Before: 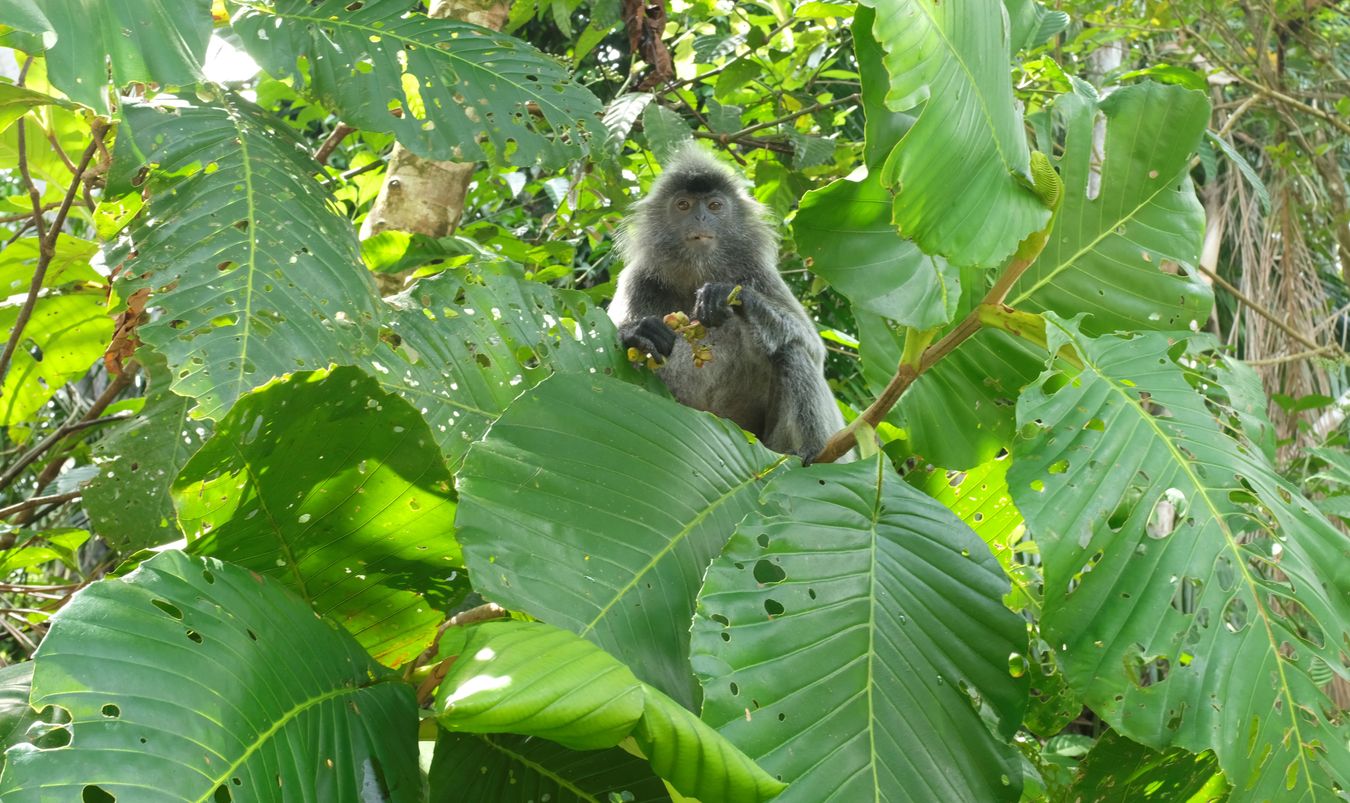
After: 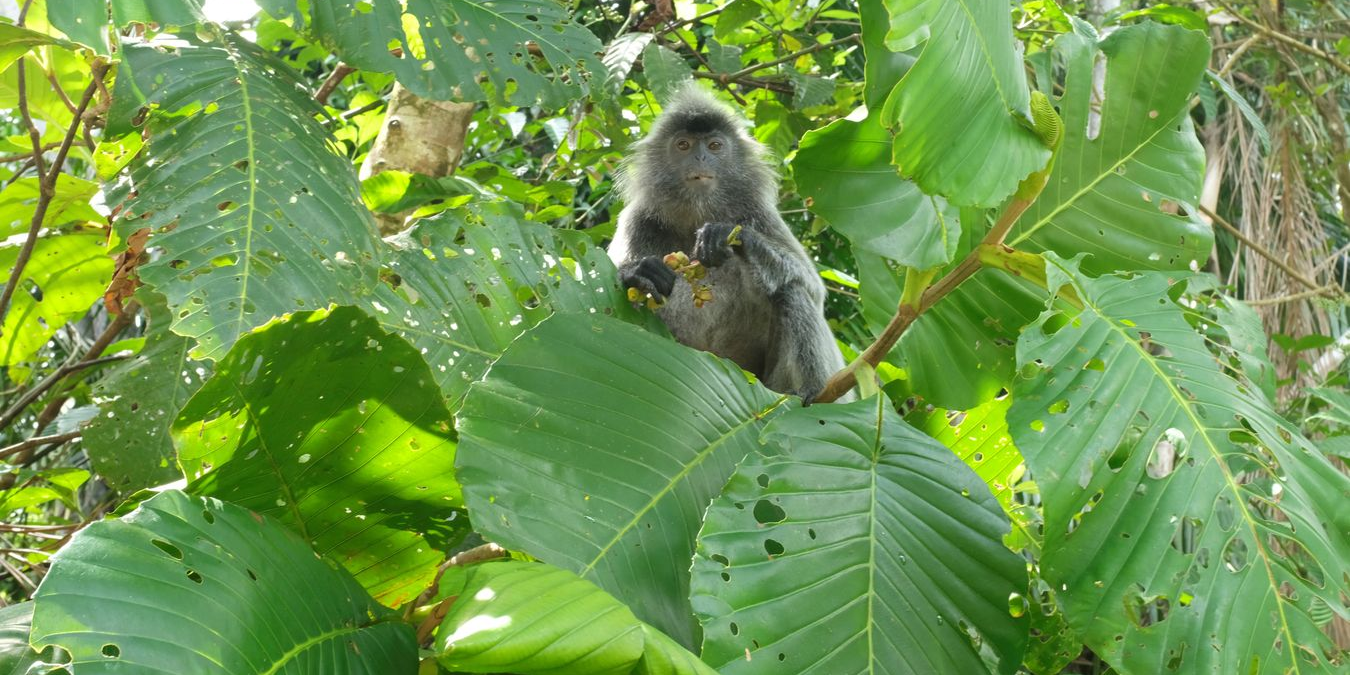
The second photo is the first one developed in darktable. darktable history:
crop: top 7.573%, bottom 8.307%
